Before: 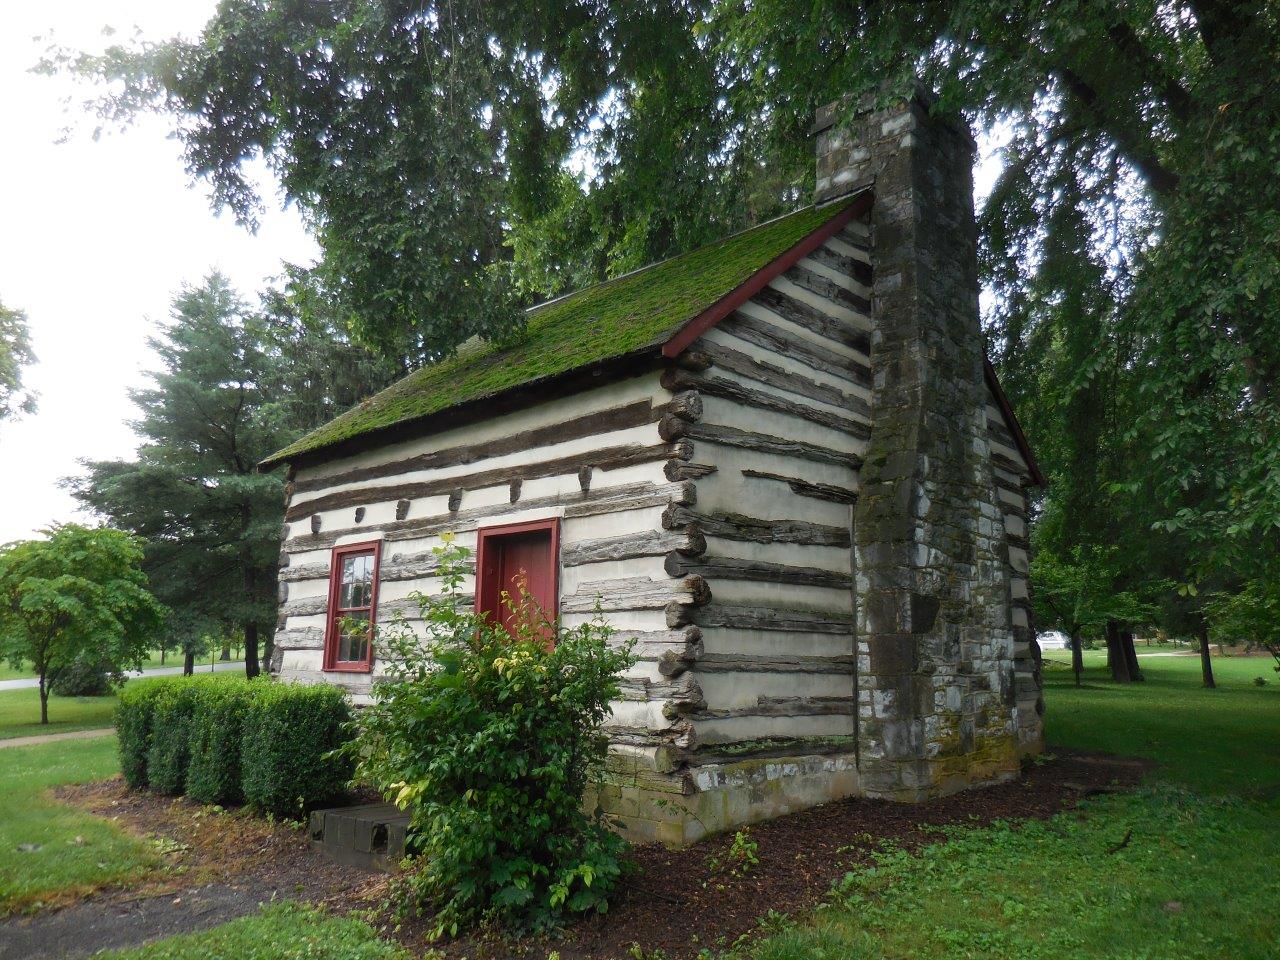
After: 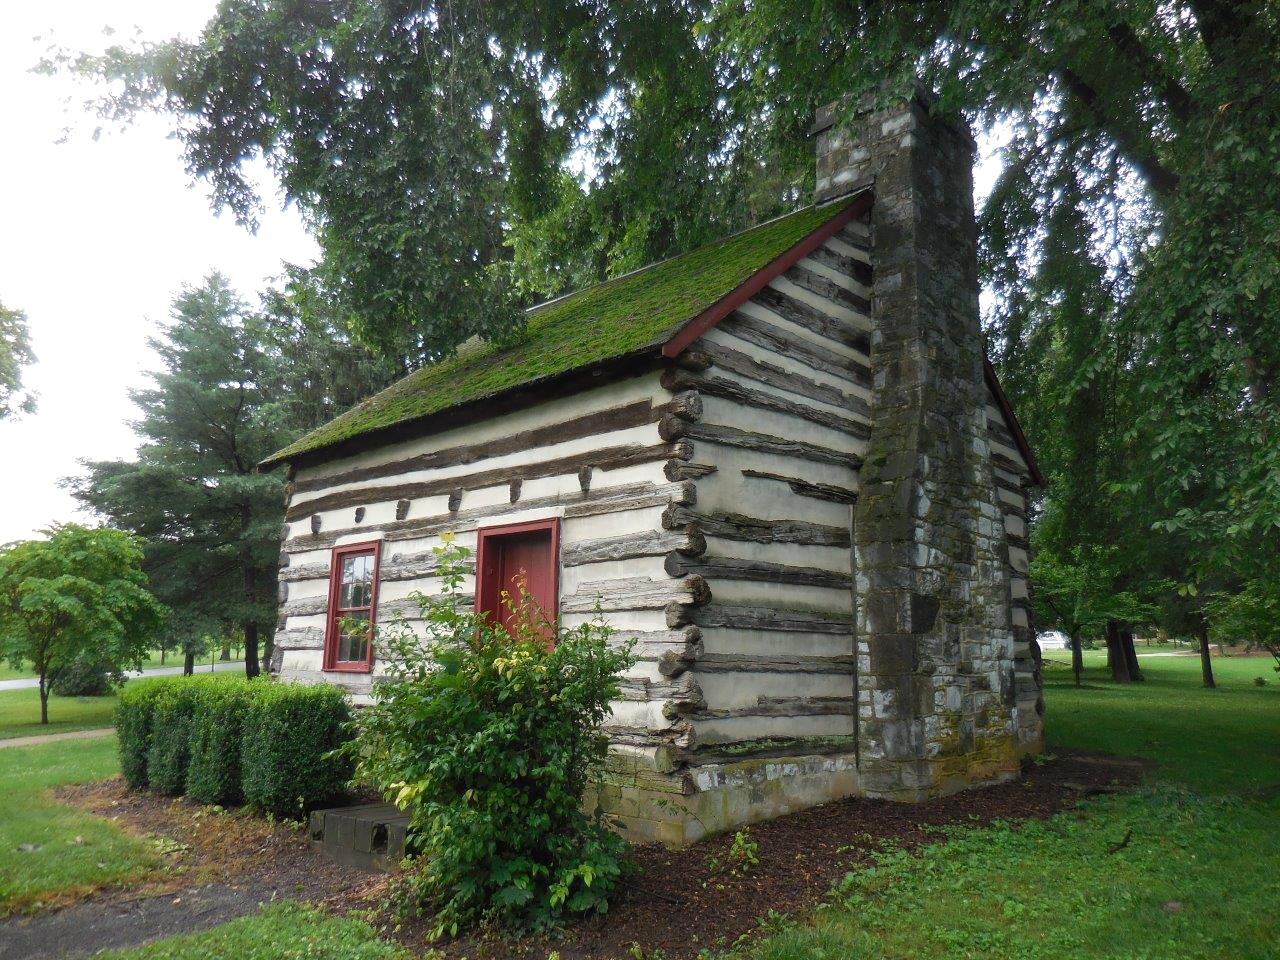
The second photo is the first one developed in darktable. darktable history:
shadows and highlights: shadows 25, highlights -25
exposure: exposure 0.127 EV, compensate highlight preservation false
